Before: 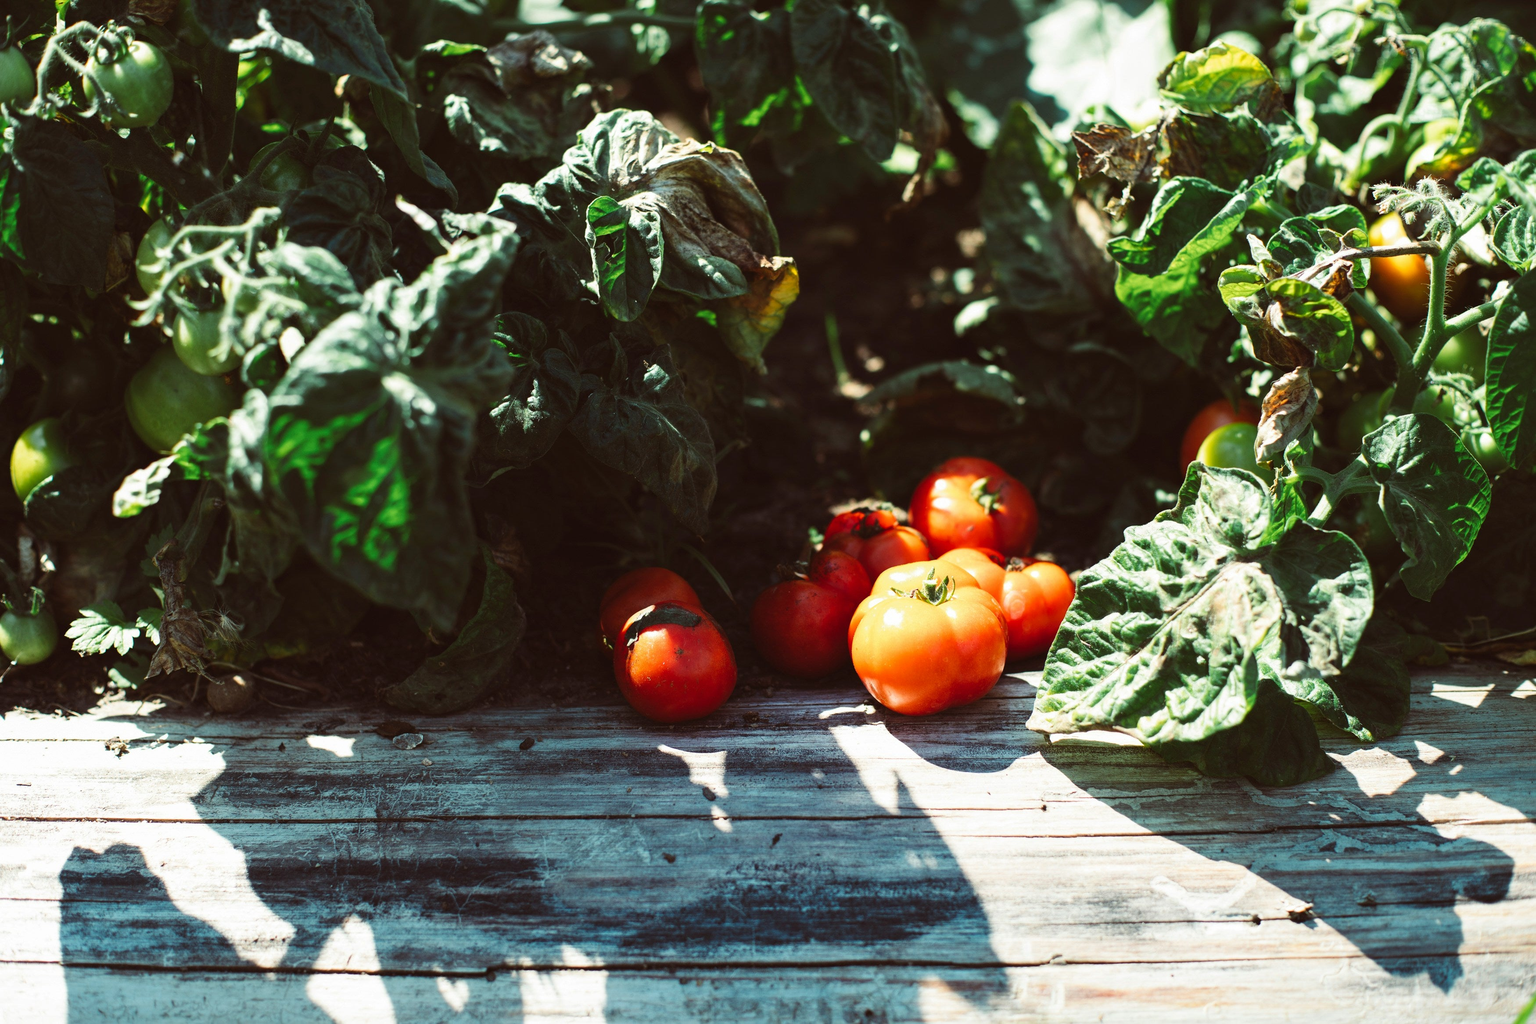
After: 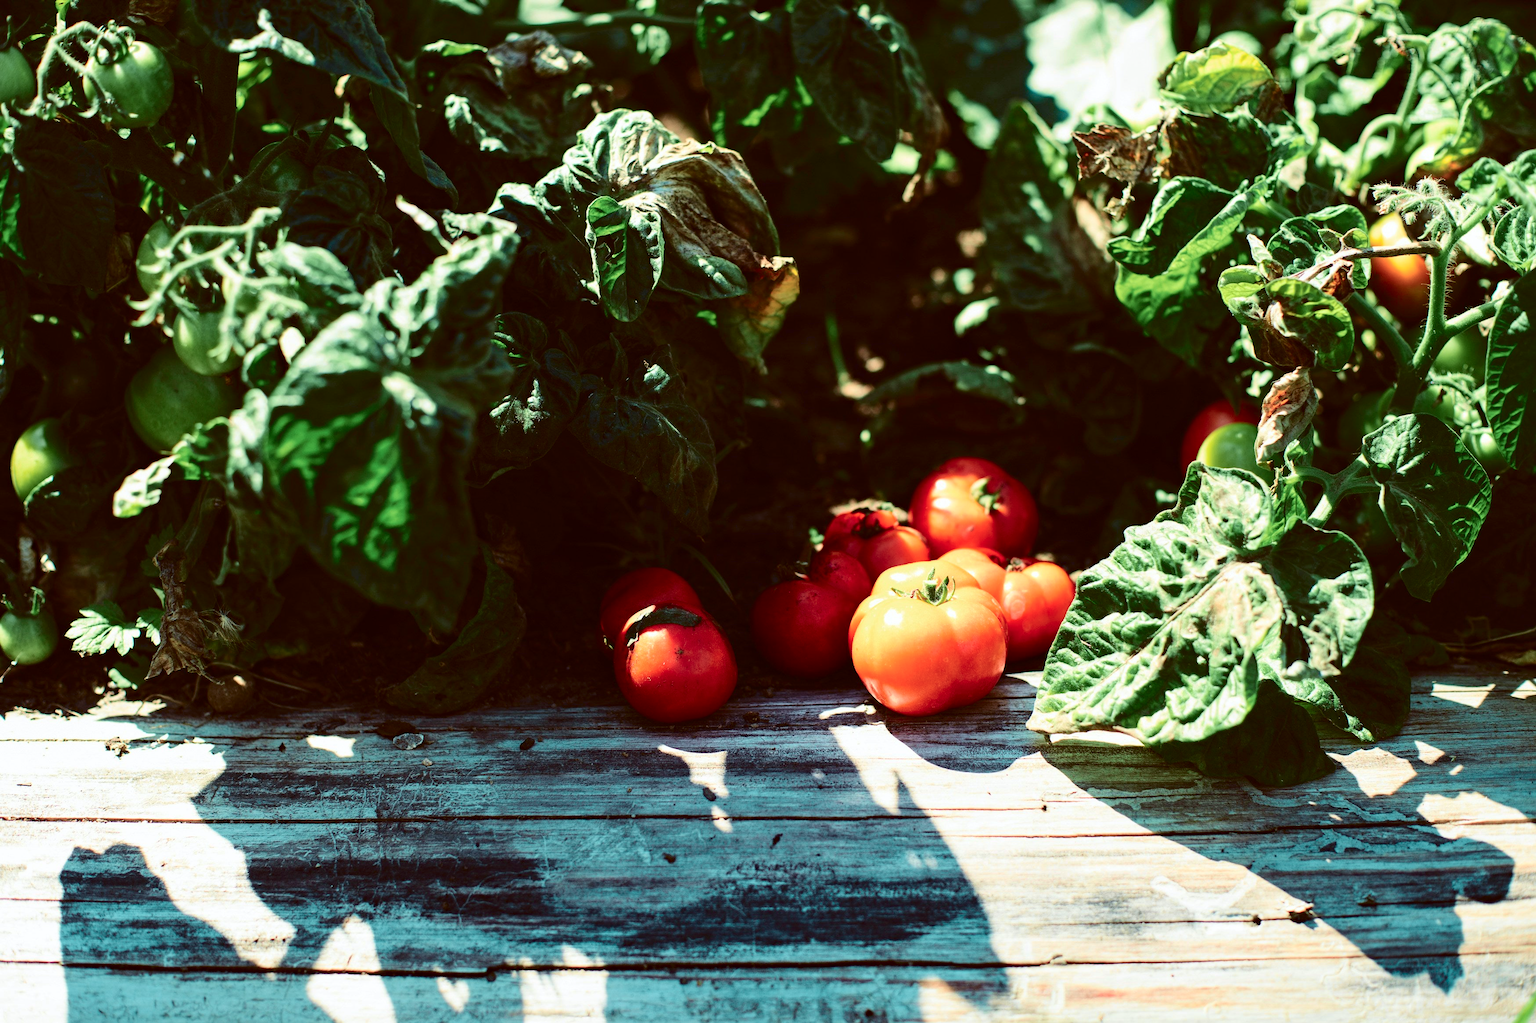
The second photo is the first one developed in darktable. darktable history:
tone curve: curves: ch0 [(0, 0) (0.033, 0.016) (0.171, 0.127) (0.33, 0.331) (0.432, 0.475) (0.601, 0.665) (0.843, 0.876) (1, 1)]; ch1 [(0, 0) (0.339, 0.349) (0.445, 0.42) (0.476, 0.47) (0.501, 0.499) (0.516, 0.525) (0.548, 0.563) (0.584, 0.633) (0.728, 0.746) (1, 1)]; ch2 [(0, 0) (0.327, 0.324) (0.417, 0.44) (0.46, 0.453) (0.502, 0.498) (0.517, 0.524) (0.53, 0.554) (0.579, 0.599) (0.745, 0.704) (1, 1)], color space Lab, independent channels, preserve colors none
haze removal: adaptive false
